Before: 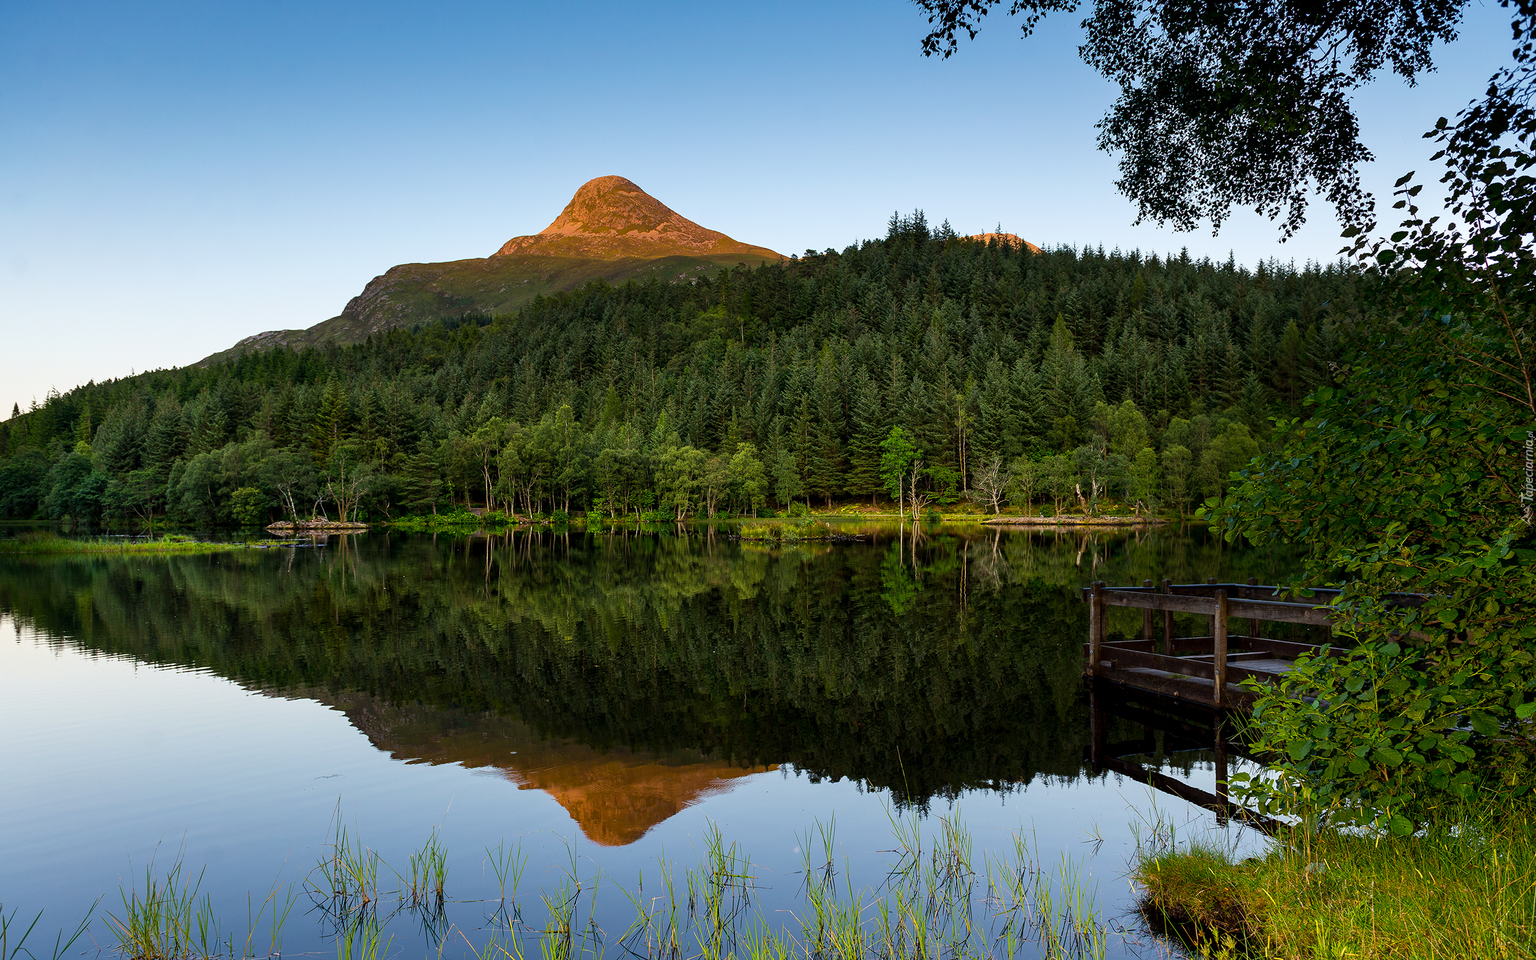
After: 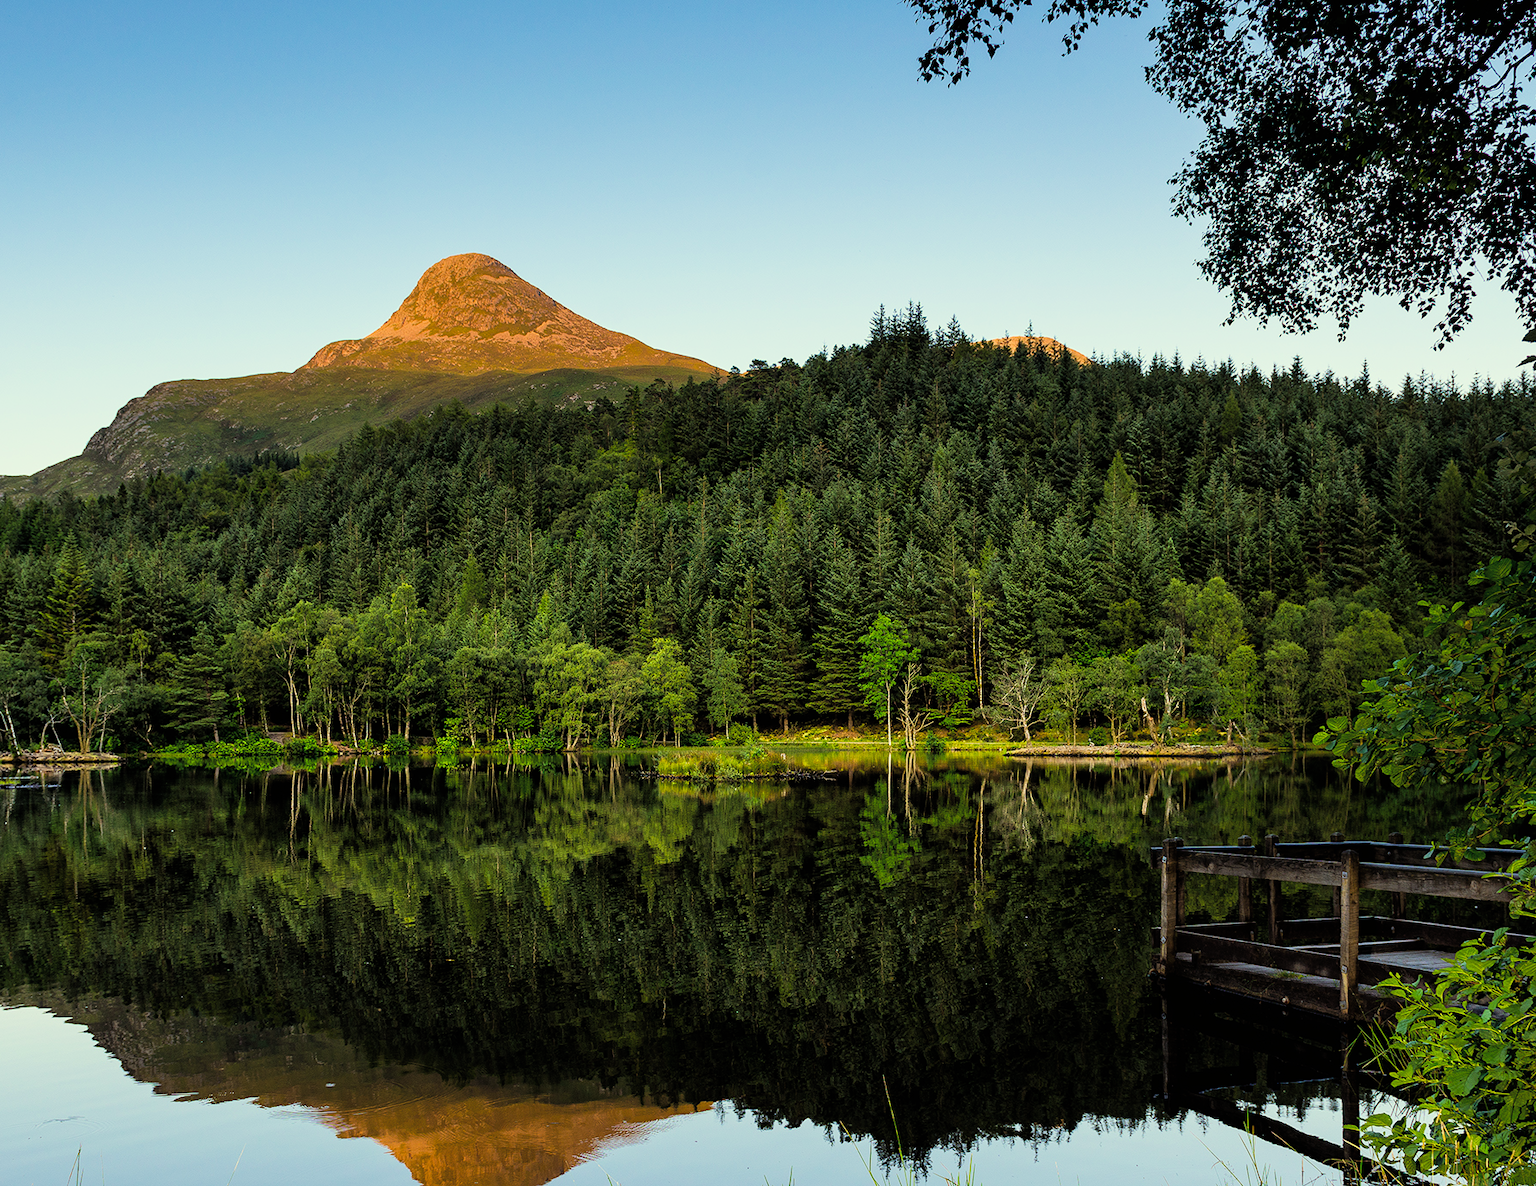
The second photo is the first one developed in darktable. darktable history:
filmic rgb: black relative exposure -7.75 EV, white relative exposure 4.36 EV, threshold 3.04 EV, target black luminance 0%, hardness 3.76, latitude 50.56%, contrast 1.065, highlights saturation mix 8.77%, shadows ↔ highlights balance -0.21%, add noise in highlights 0.001, color science v3 (2019), use custom middle-gray values true, contrast in highlights soft, enable highlight reconstruction true
crop: left 18.546%, right 12.048%, bottom 14.236%
exposure: black level correction -0.005, exposure 0.612 EV, compensate exposure bias true, compensate highlight preservation false
color correction: highlights a* -5.74, highlights b* 11.09
